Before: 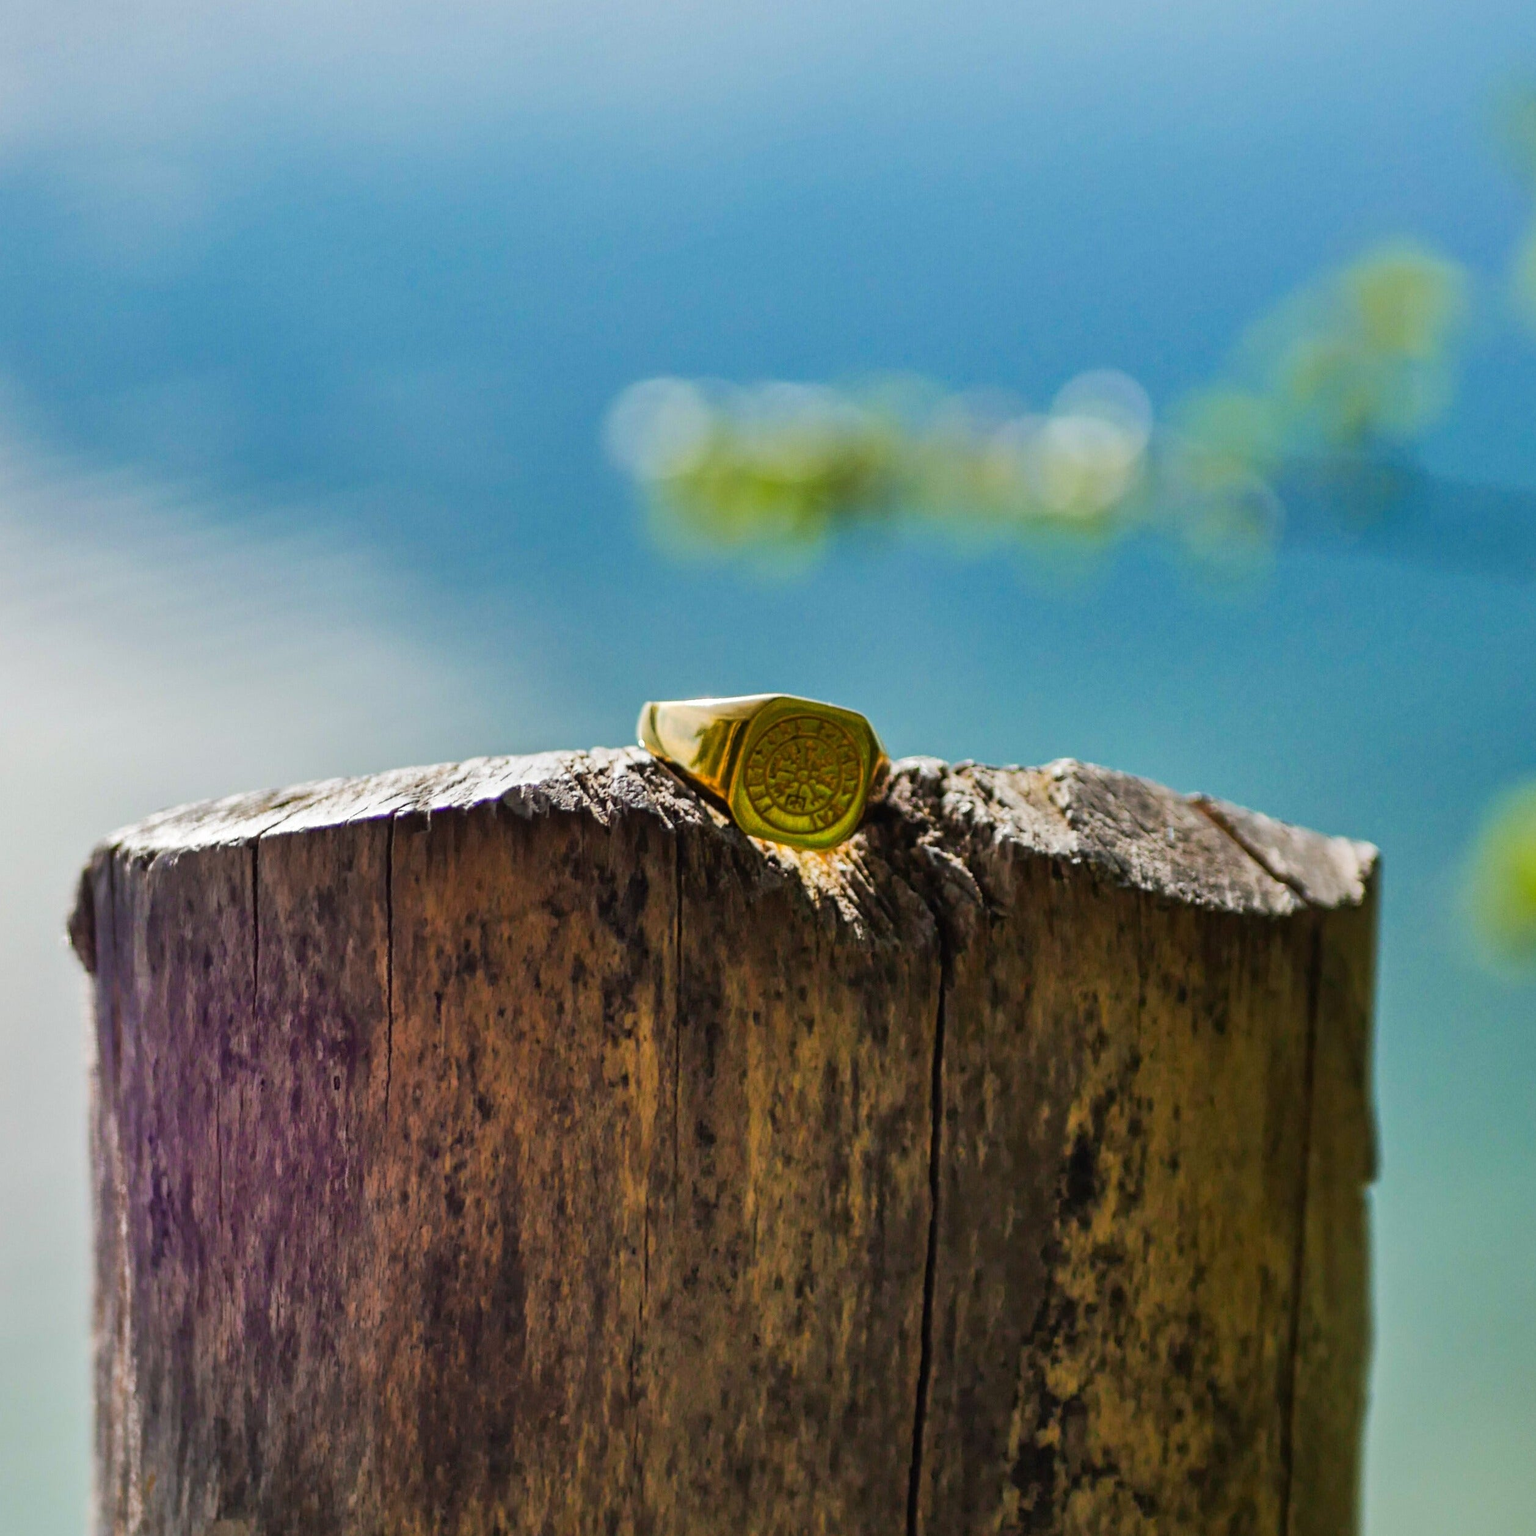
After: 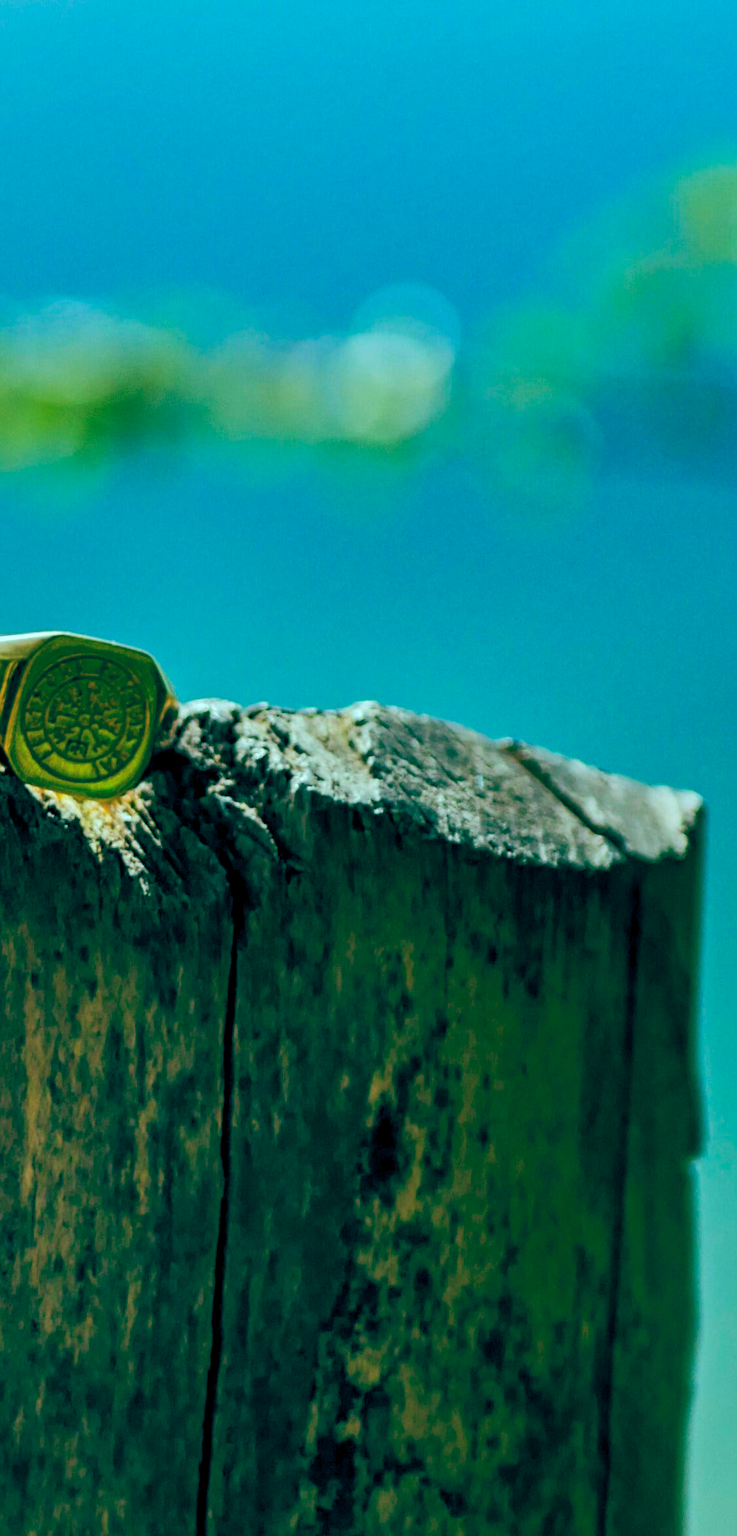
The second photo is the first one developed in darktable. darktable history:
crop: left 47.179%, top 6.946%, right 8.107%
exposure: exposure -0.176 EV, compensate highlight preservation false
color balance rgb: highlights gain › luminance 15.197%, highlights gain › chroma 3.91%, highlights gain › hue 207.71°, global offset › luminance -0.517%, global offset › chroma 0.902%, global offset › hue 173.28°, perceptual saturation grading › global saturation 0.394%, global vibrance 20%
